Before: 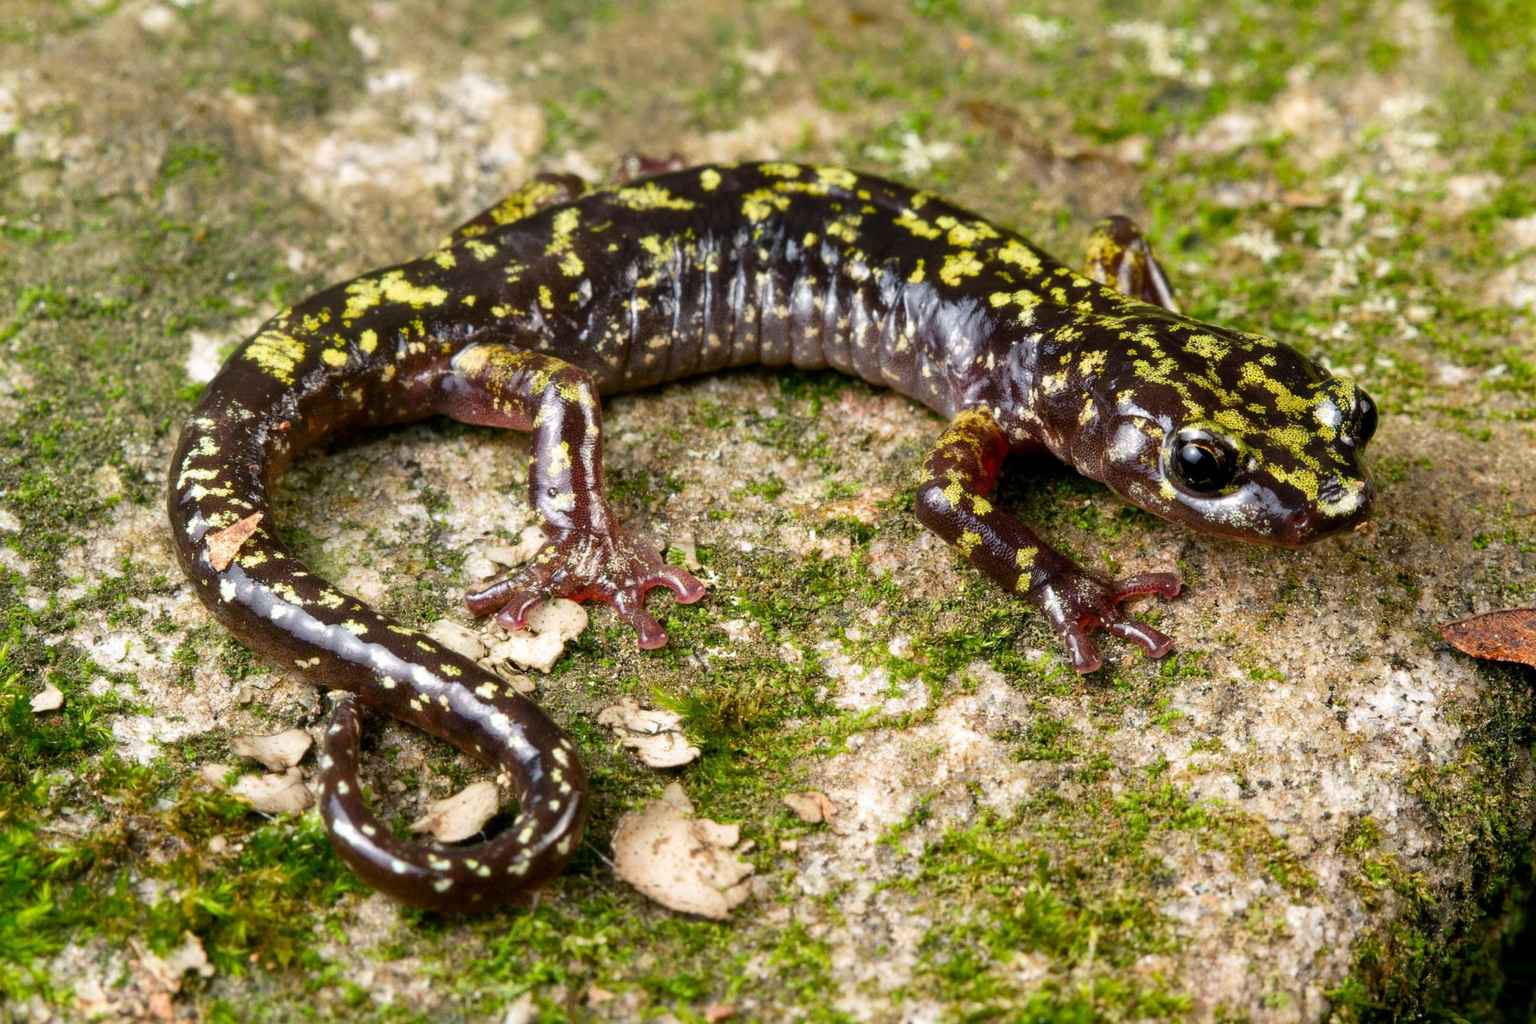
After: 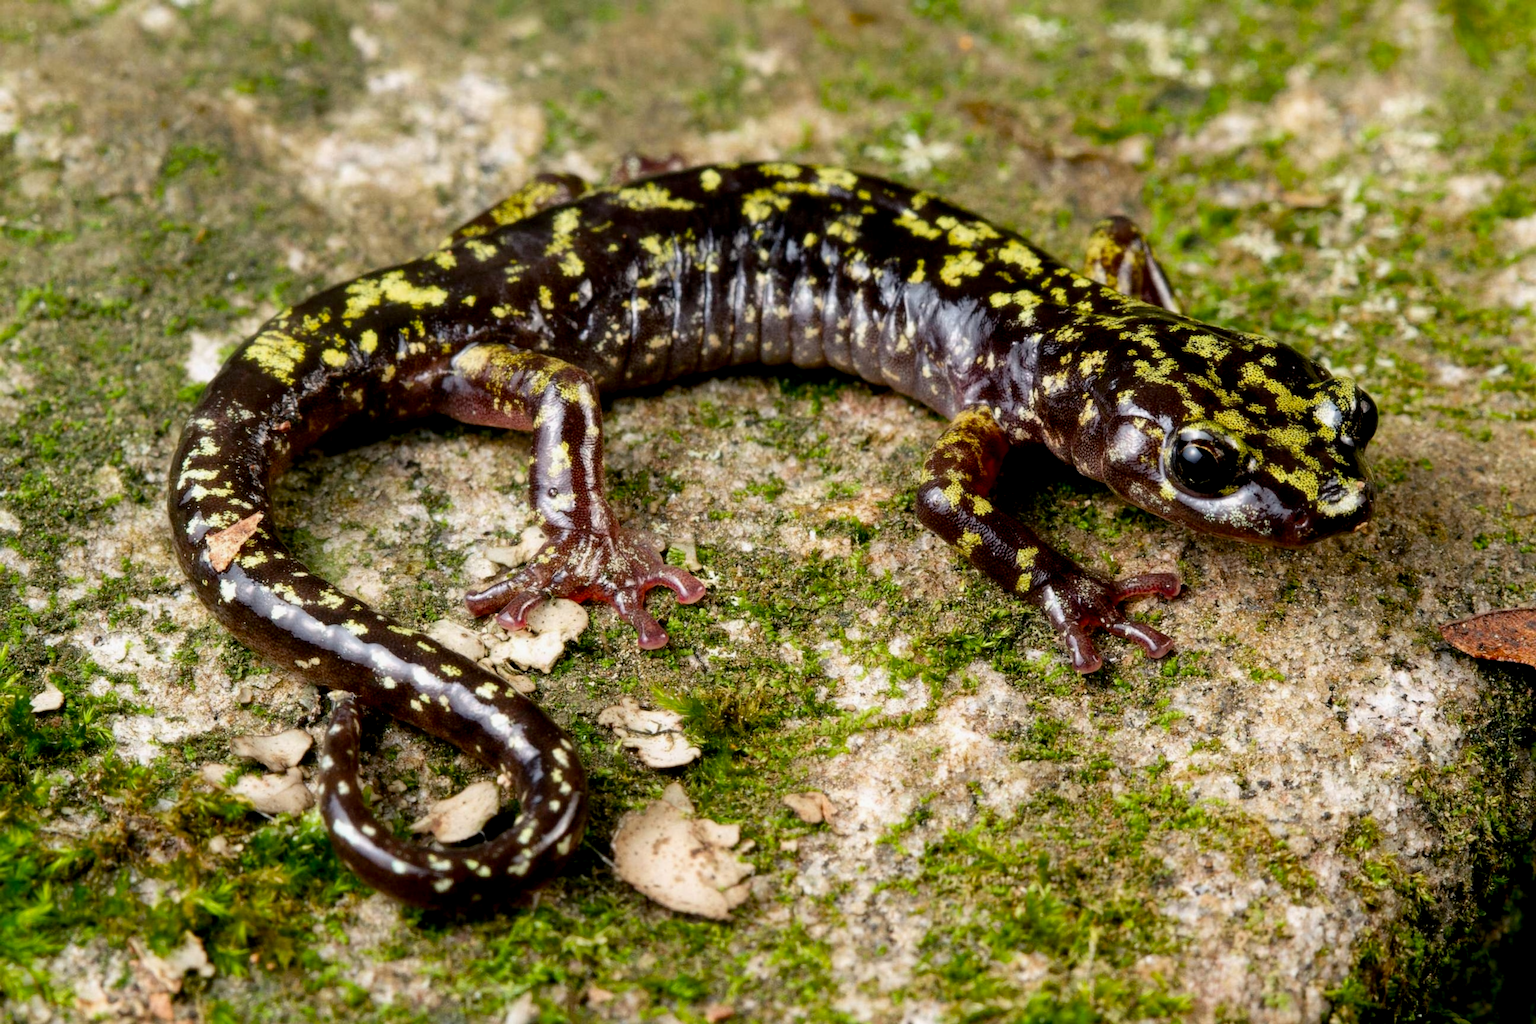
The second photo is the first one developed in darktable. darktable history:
tone equalizer: -8 EV -0.409 EV, -7 EV -0.38 EV, -6 EV -0.344 EV, -5 EV -0.232 EV, -3 EV 0.22 EV, -2 EV 0.315 EV, -1 EV 0.37 EV, +0 EV 0.389 EV
exposure: black level correction 0.011, exposure -0.47 EV, compensate exposure bias true, compensate highlight preservation false
